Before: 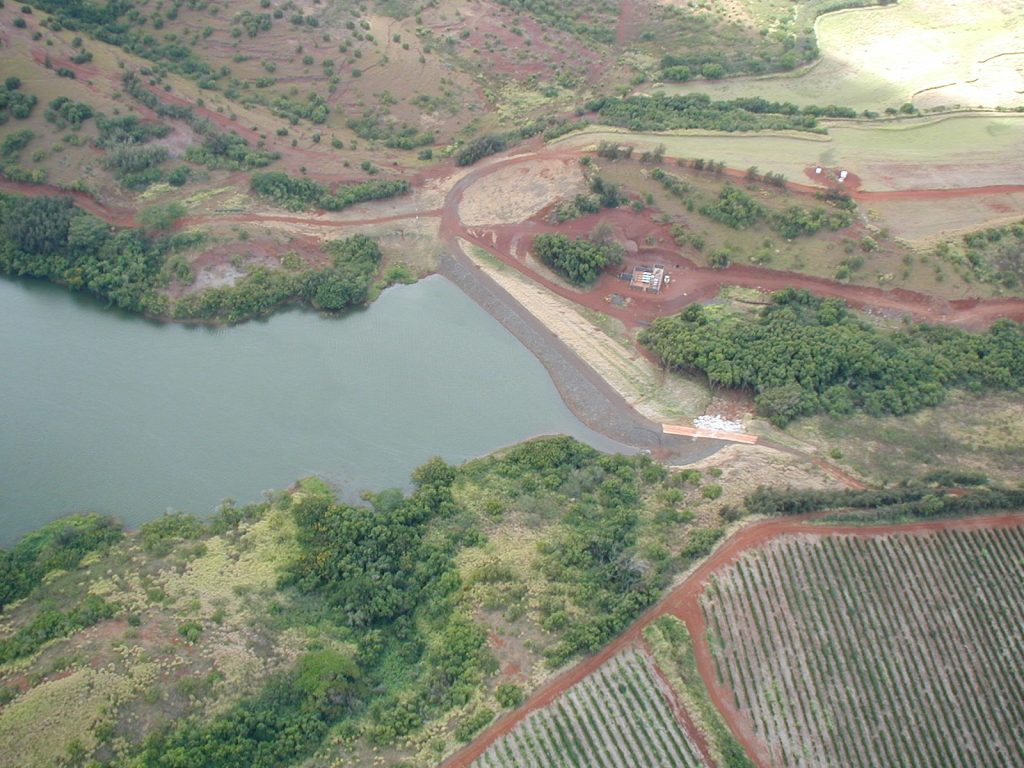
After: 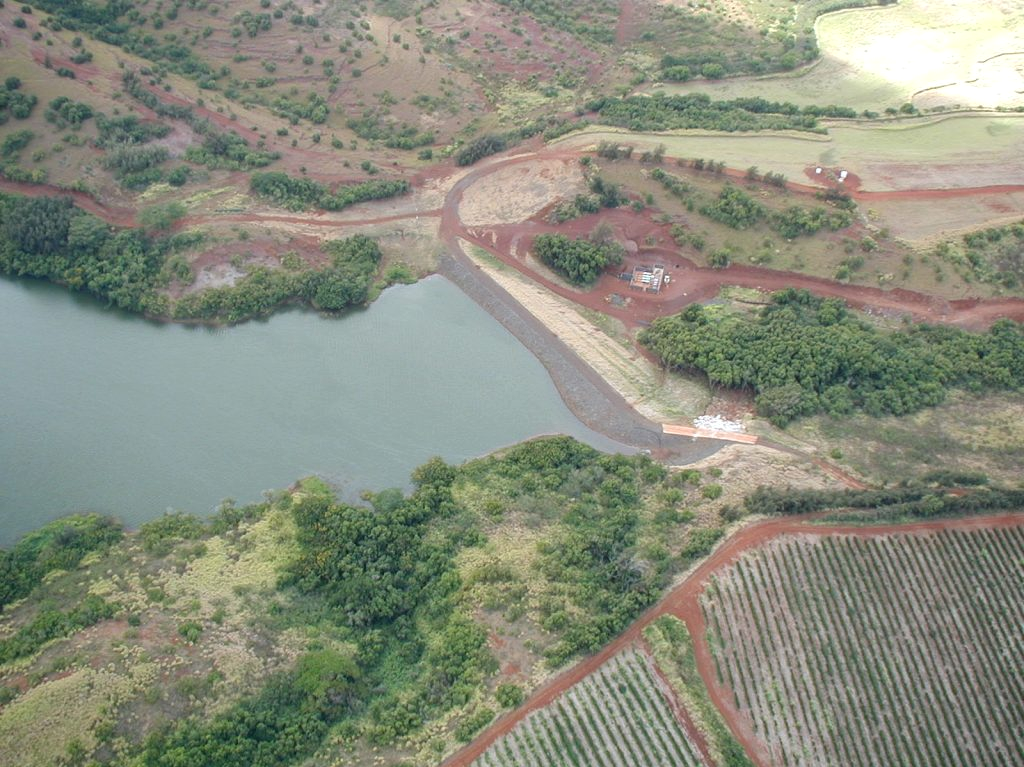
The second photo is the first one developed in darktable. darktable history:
local contrast: highlights 100%, shadows 100%, detail 120%, midtone range 0.2
crop: bottom 0.071%
